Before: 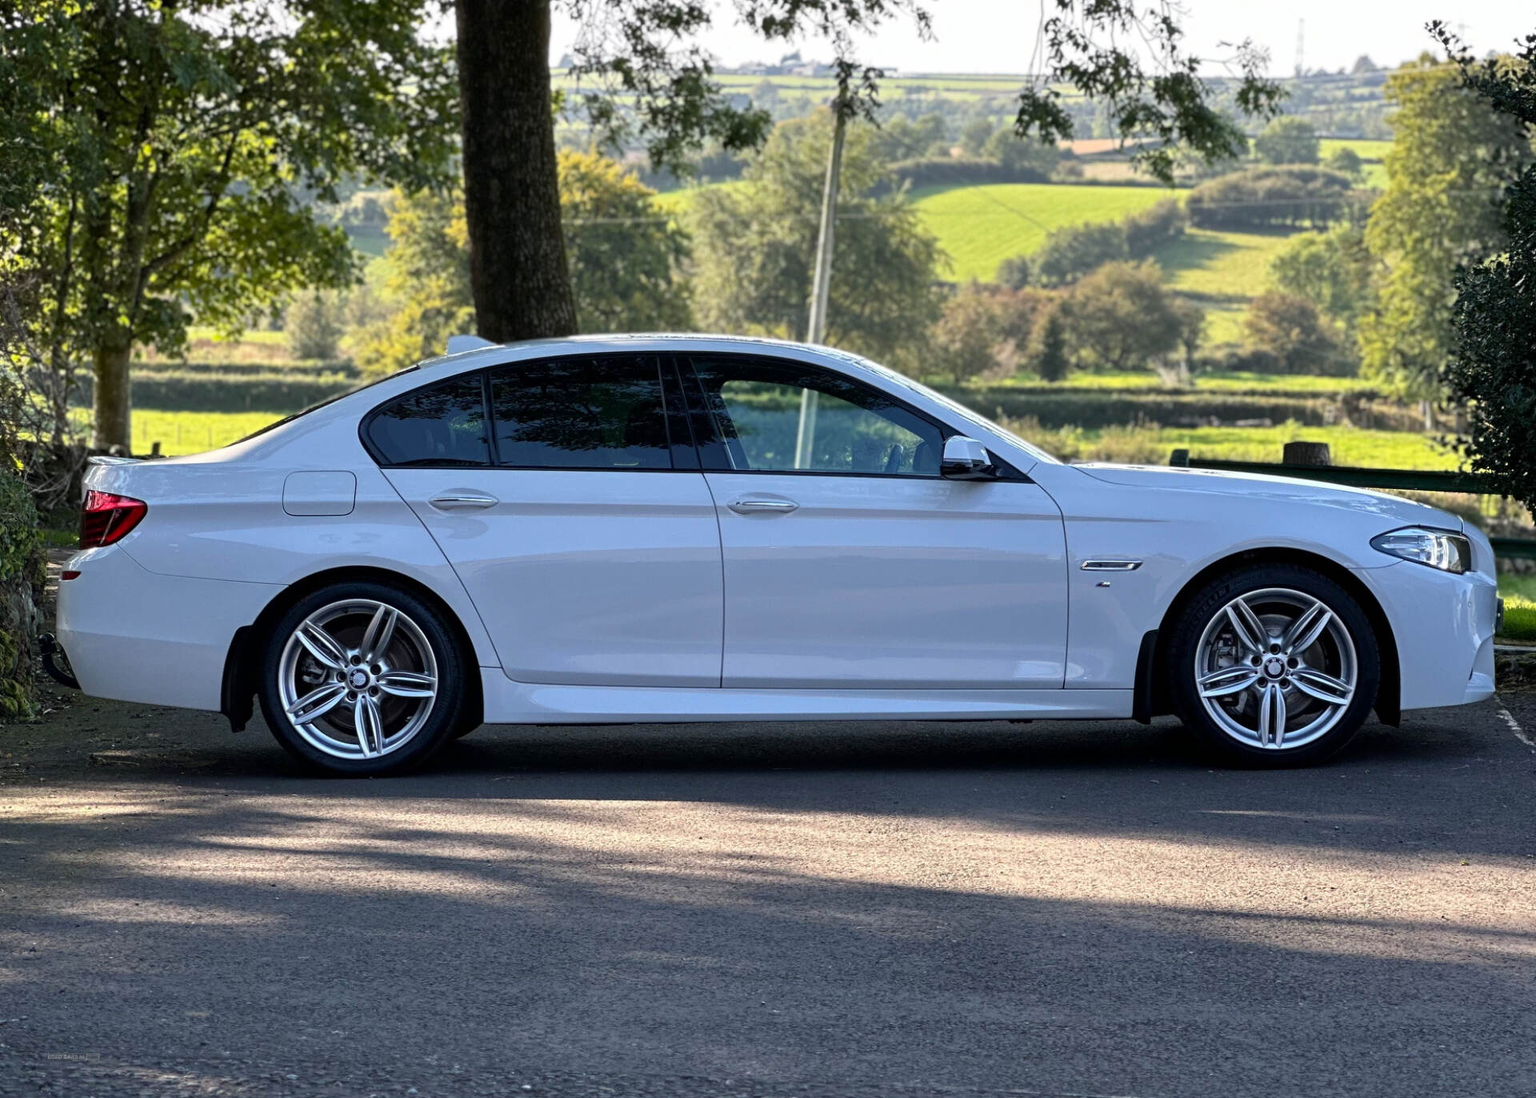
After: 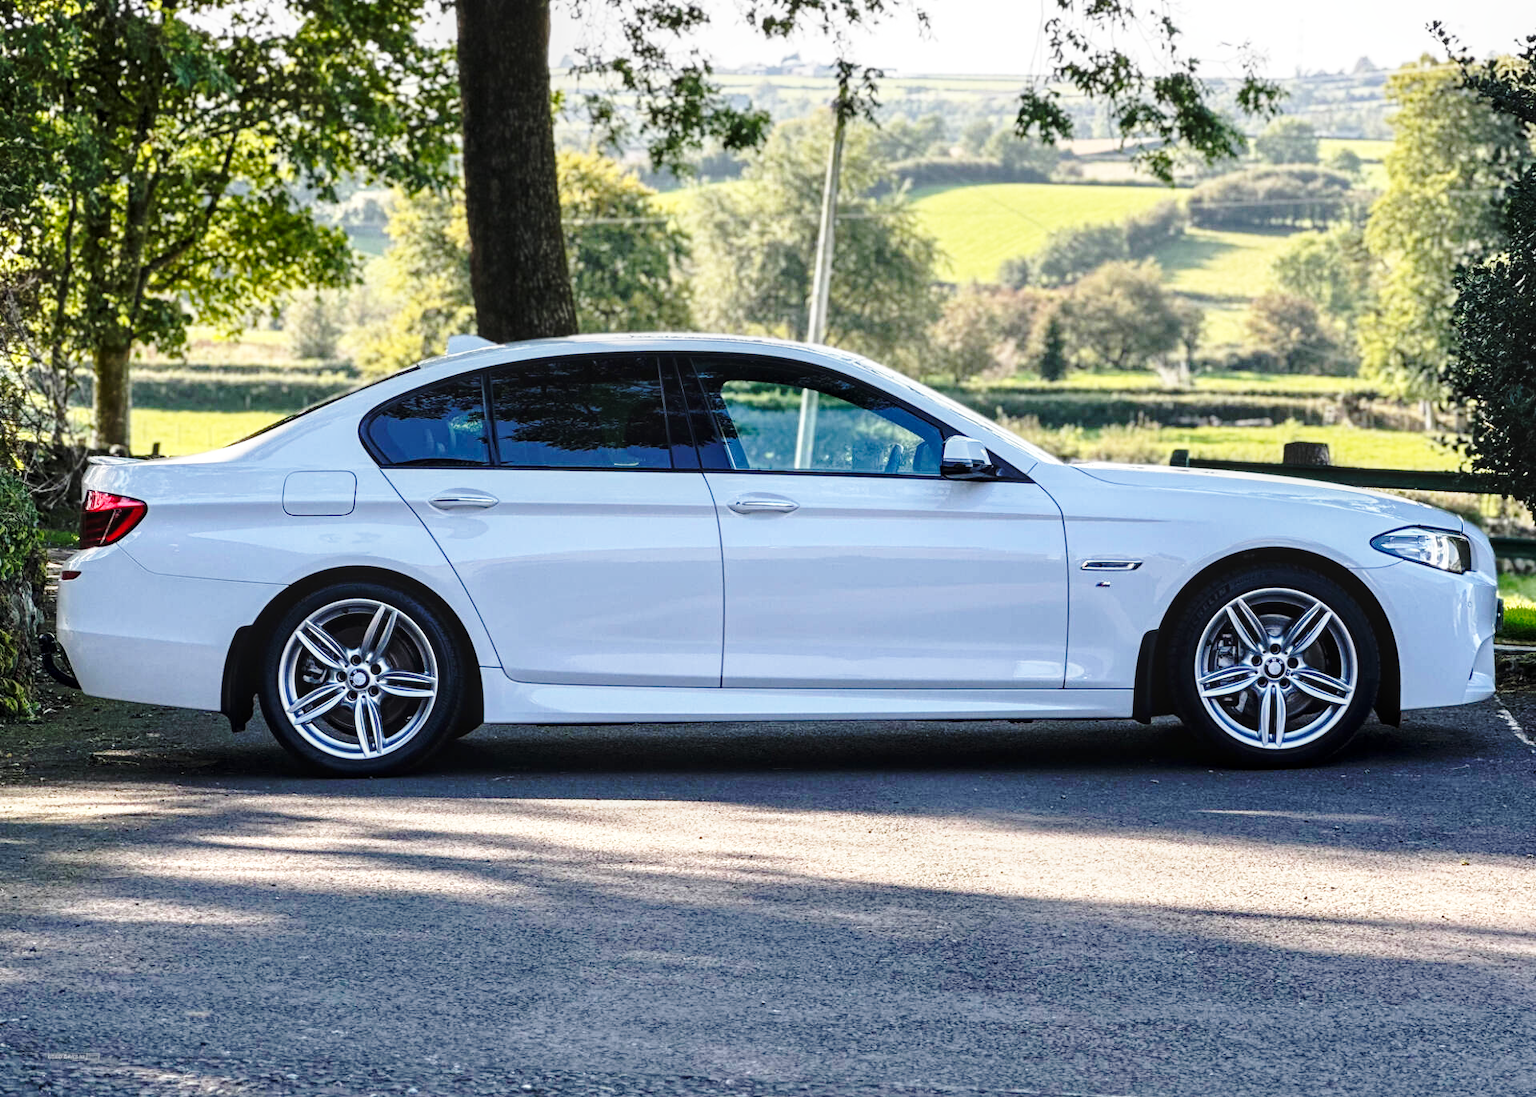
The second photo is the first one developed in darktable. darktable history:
local contrast: on, module defaults
base curve: curves: ch0 [(0, 0) (0.032, 0.037) (0.105, 0.228) (0.435, 0.76) (0.856, 0.983) (1, 1)], preserve colors none
